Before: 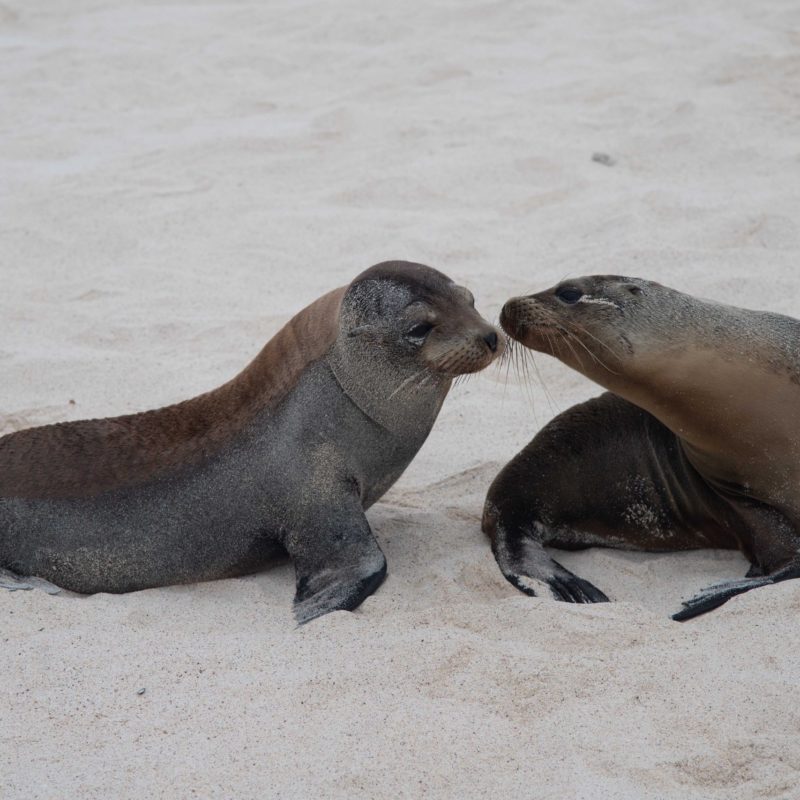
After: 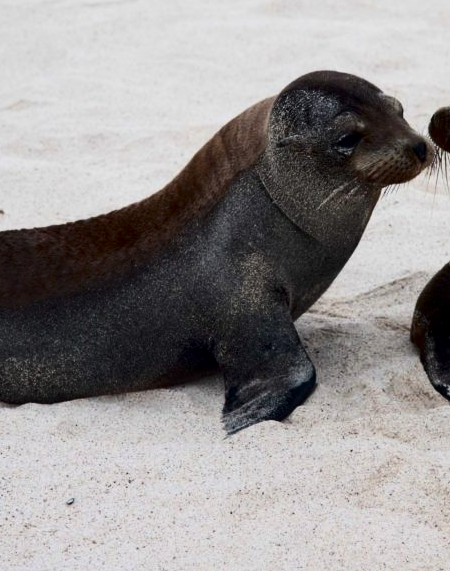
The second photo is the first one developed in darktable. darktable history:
local contrast: highlights 100%, shadows 100%, detail 120%, midtone range 0.2
crop: left 8.966%, top 23.852%, right 34.699%, bottom 4.703%
contrast brightness saturation: contrast 0.32, brightness -0.08, saturation 0.17
